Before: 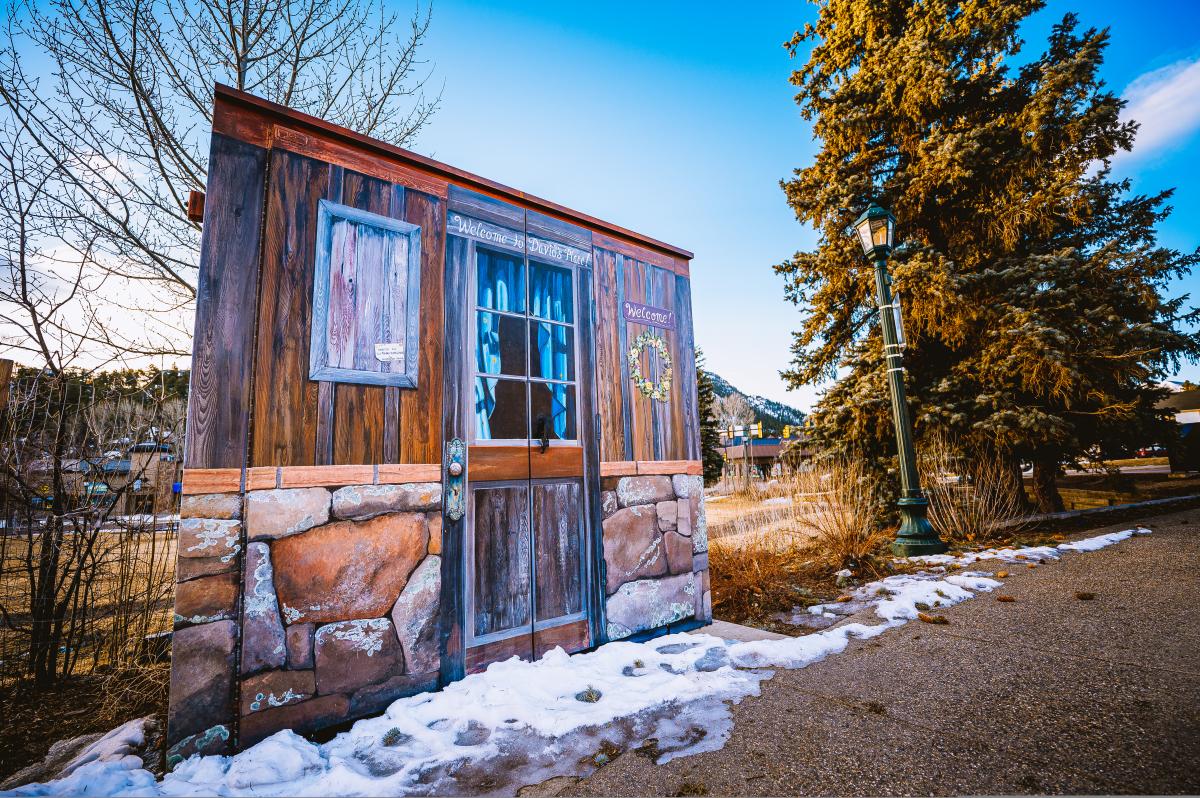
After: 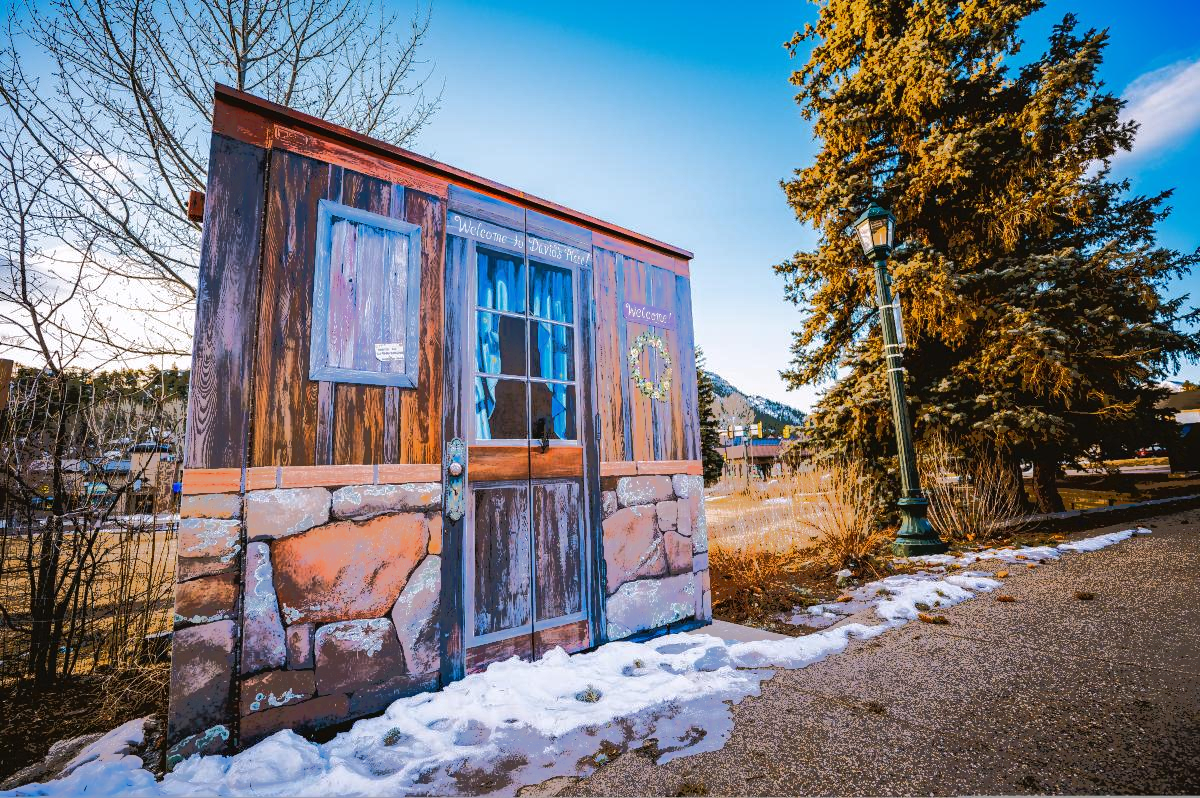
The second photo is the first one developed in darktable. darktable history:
tone equalizer: -7 EV -0.603 EV, -6 EV 0.971 EV, -5 EV -0.467 EV, -4 EV 0.432 EV, -3 EV 0.438 EV, -2 EV 0.168 EV, -1 EV -0.162 EV, +0 EV -0.371 EV, edges refinement/feathering 500, mask exposure compensation -1.57 EV, preserve details no
